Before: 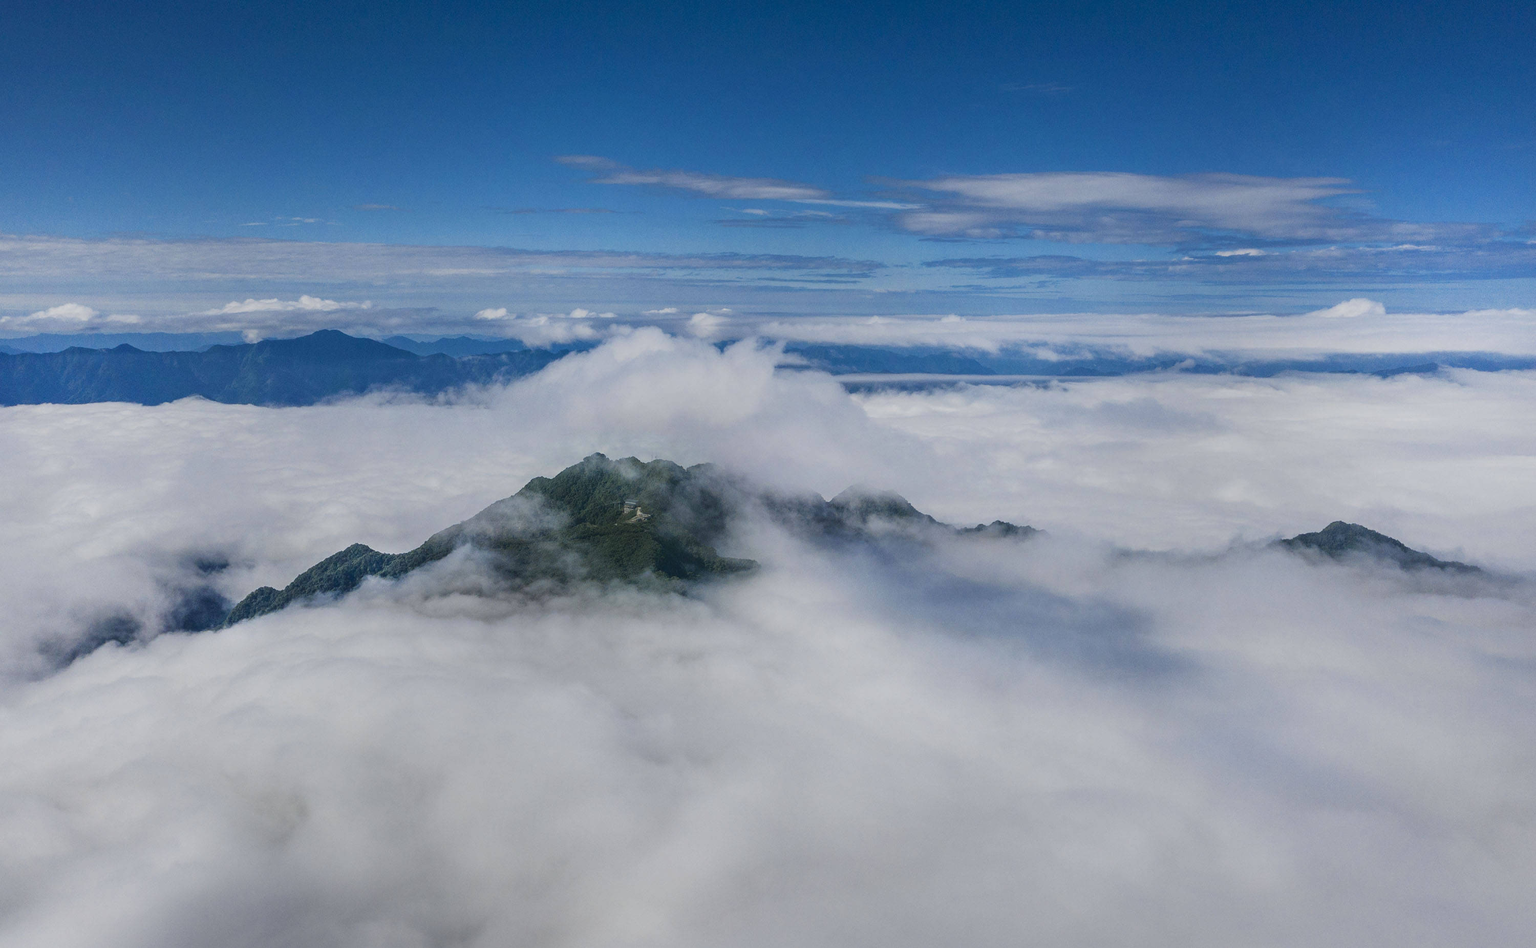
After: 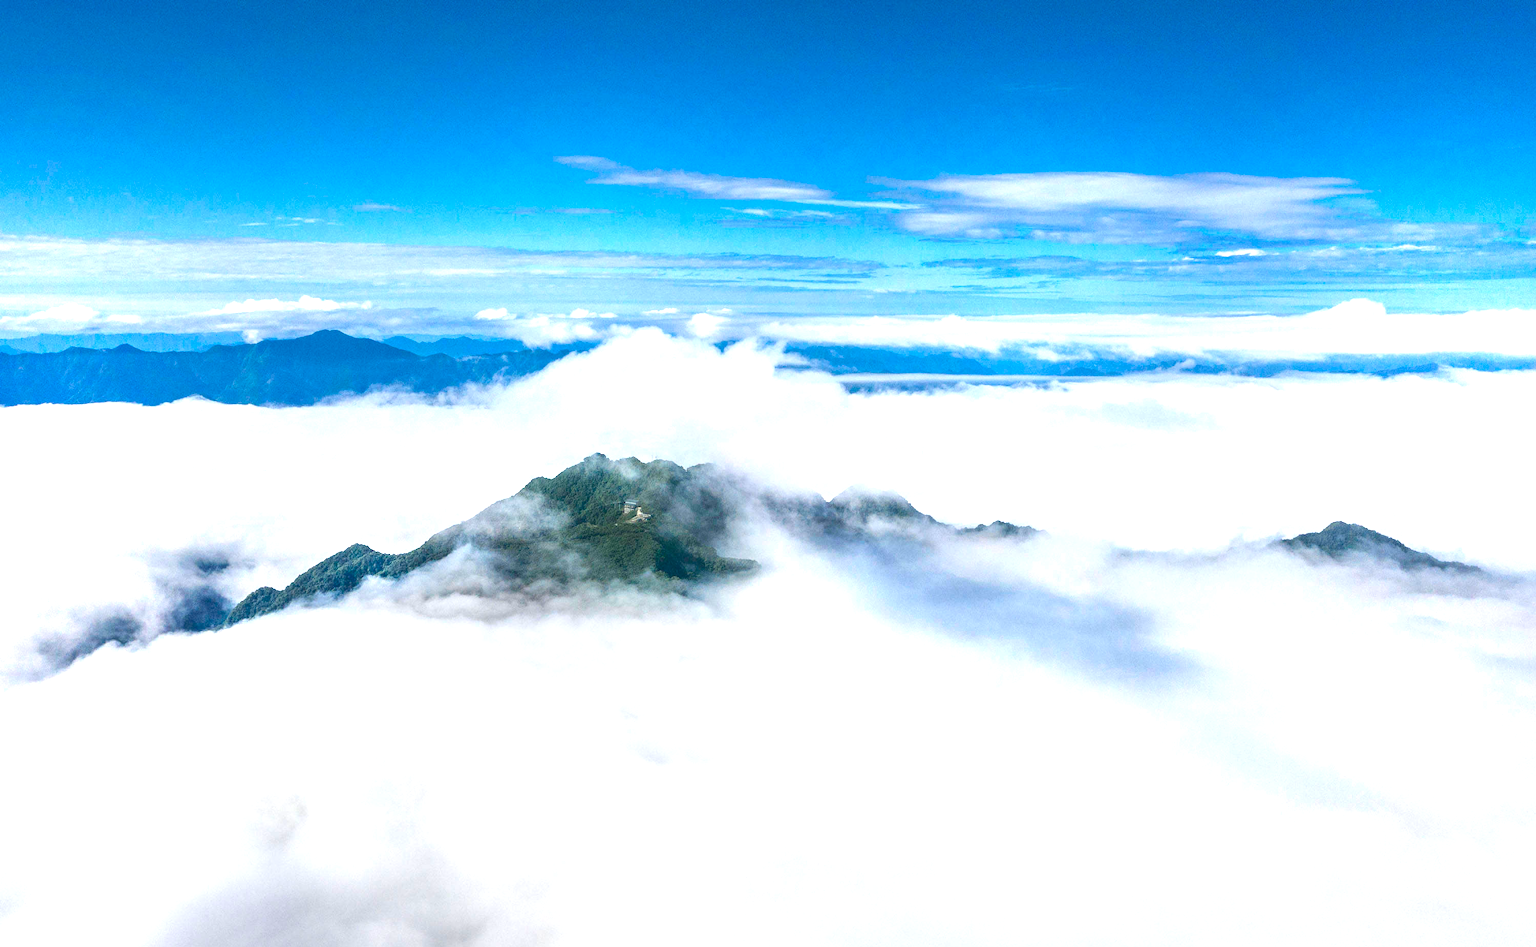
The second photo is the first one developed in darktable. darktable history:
exposure: black level correction 0, exposure 1.513 EV
